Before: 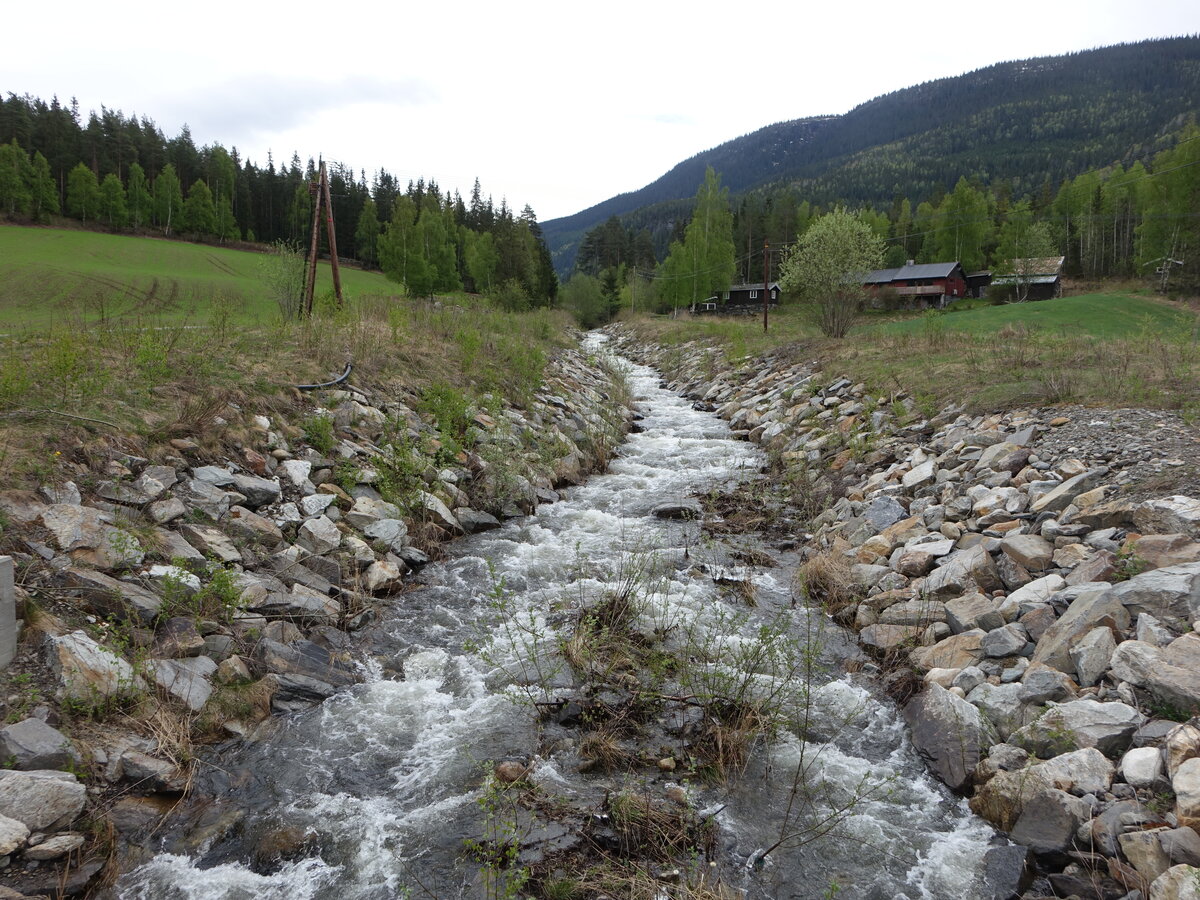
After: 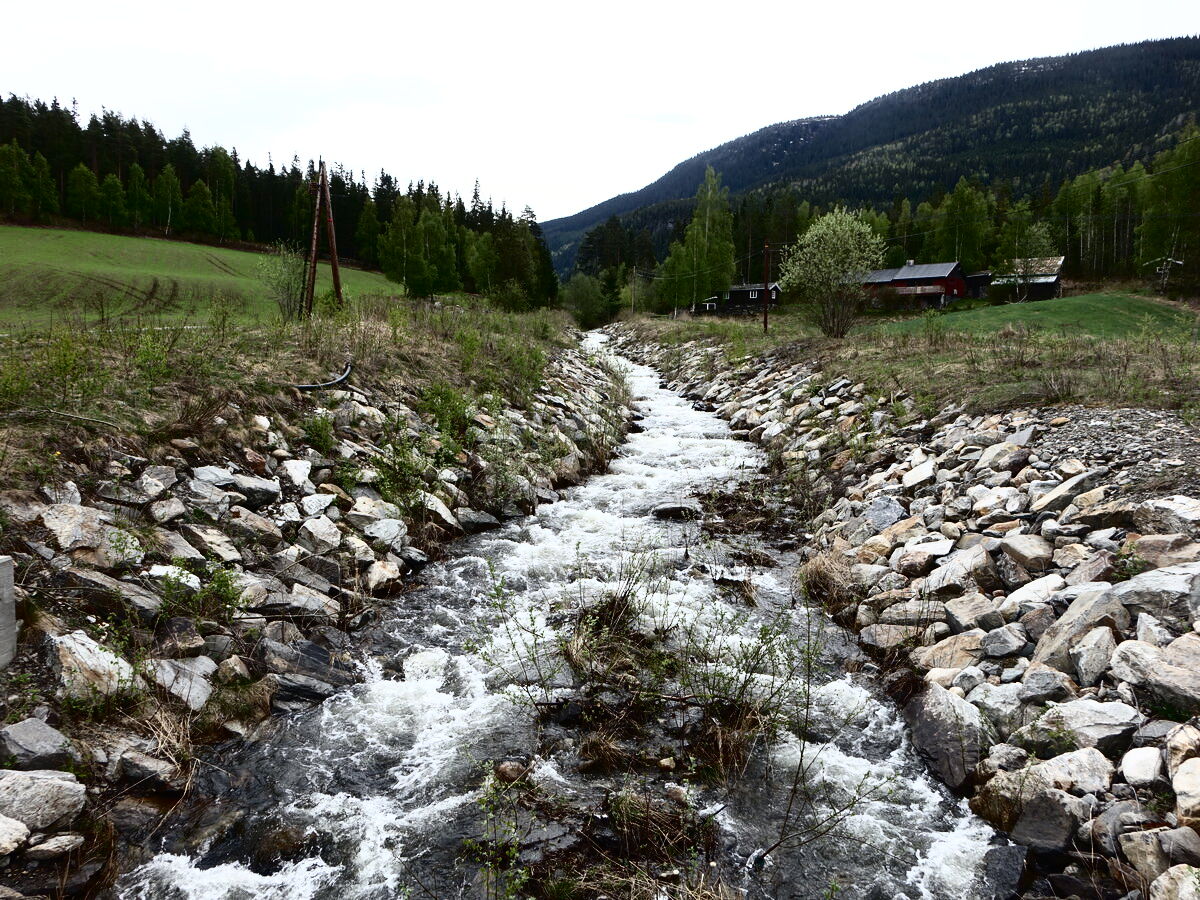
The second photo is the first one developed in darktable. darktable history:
tone curve: curves: ch0 [(0, 0) (0.003, 0.002) (0.011, 0.005) (0.025, 0.011) (0.044, 0.017) (0.069, 0.021) (0.1, 0.027) (0.136, 0.035) (0.177, 0.05) (0.224, 0.076) (0.277, 0.126) (0.335, 0.212) (0.399, 0.333) (0.468, 0.473) (0.543, 0.627) (0.623, 0.784) (0.709, 0.9) (0.801, 0.963) (0.898, 0.988) (1, 1)], color space Lab, independent channels, preserve colors none
